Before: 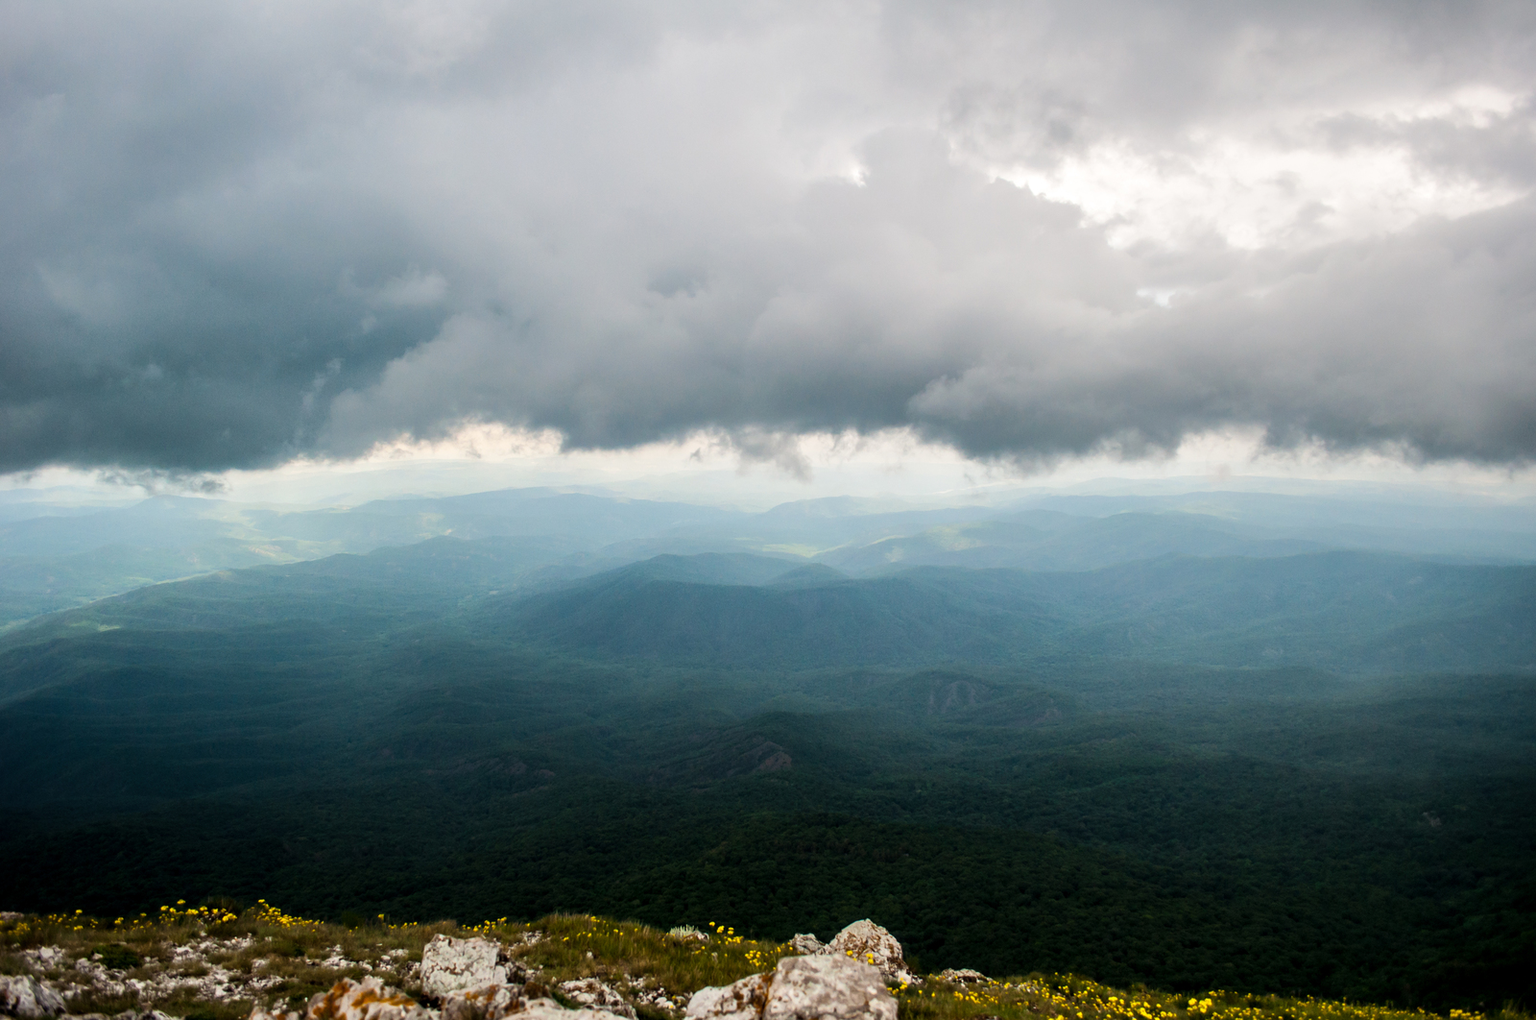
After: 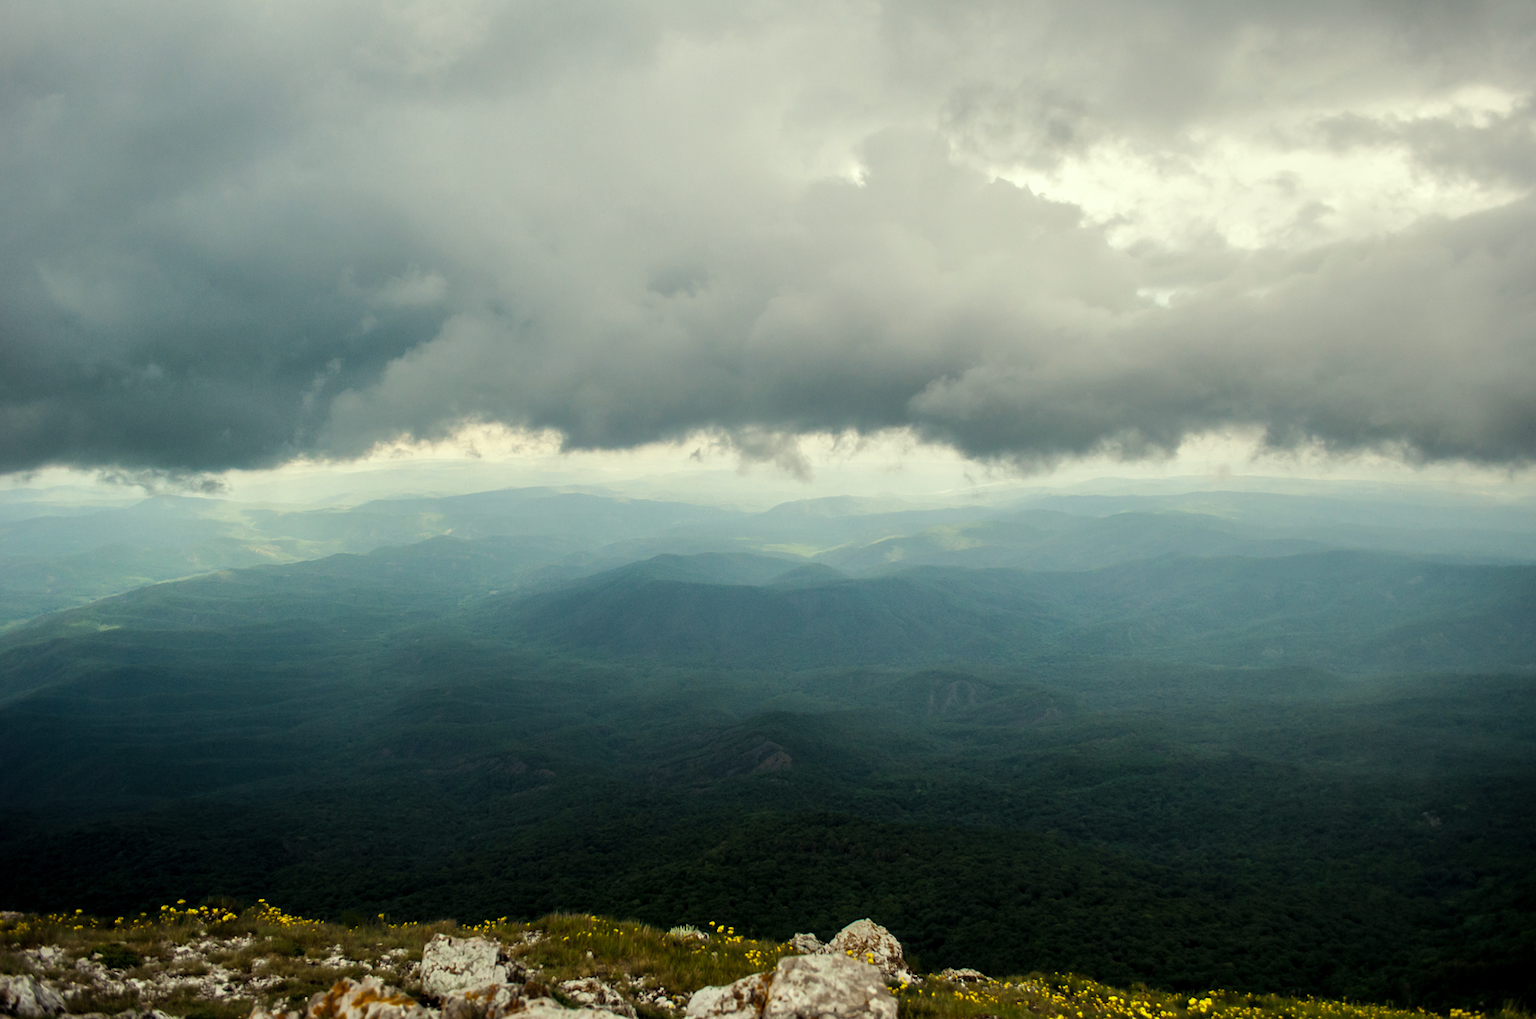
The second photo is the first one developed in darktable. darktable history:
color correction: highlights a* -5.73, highlights b* 11.19
tone curve: curves: ch0 [(0, 0) (0.077, 0.082) (0.765, 0.73) (1, 1)], color space Lab, independent channels, preserve colors none
contrast brightness saturation: saturation -0.092
